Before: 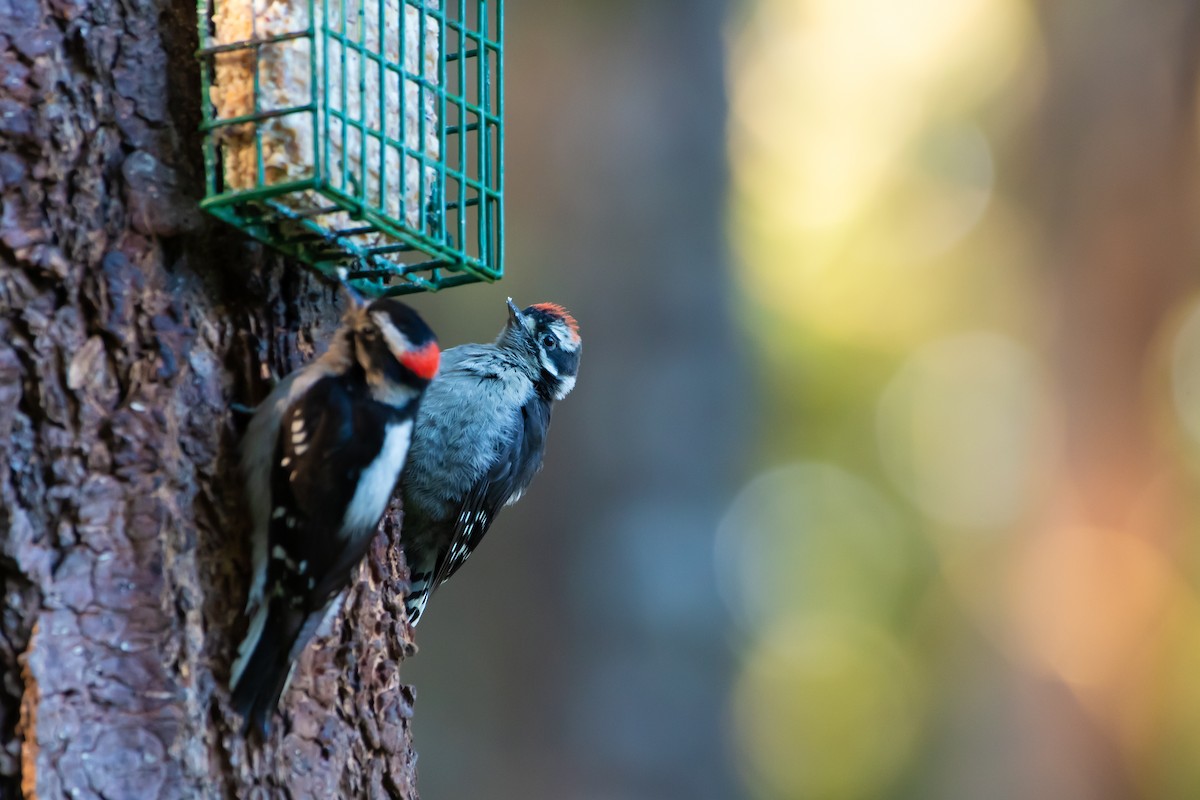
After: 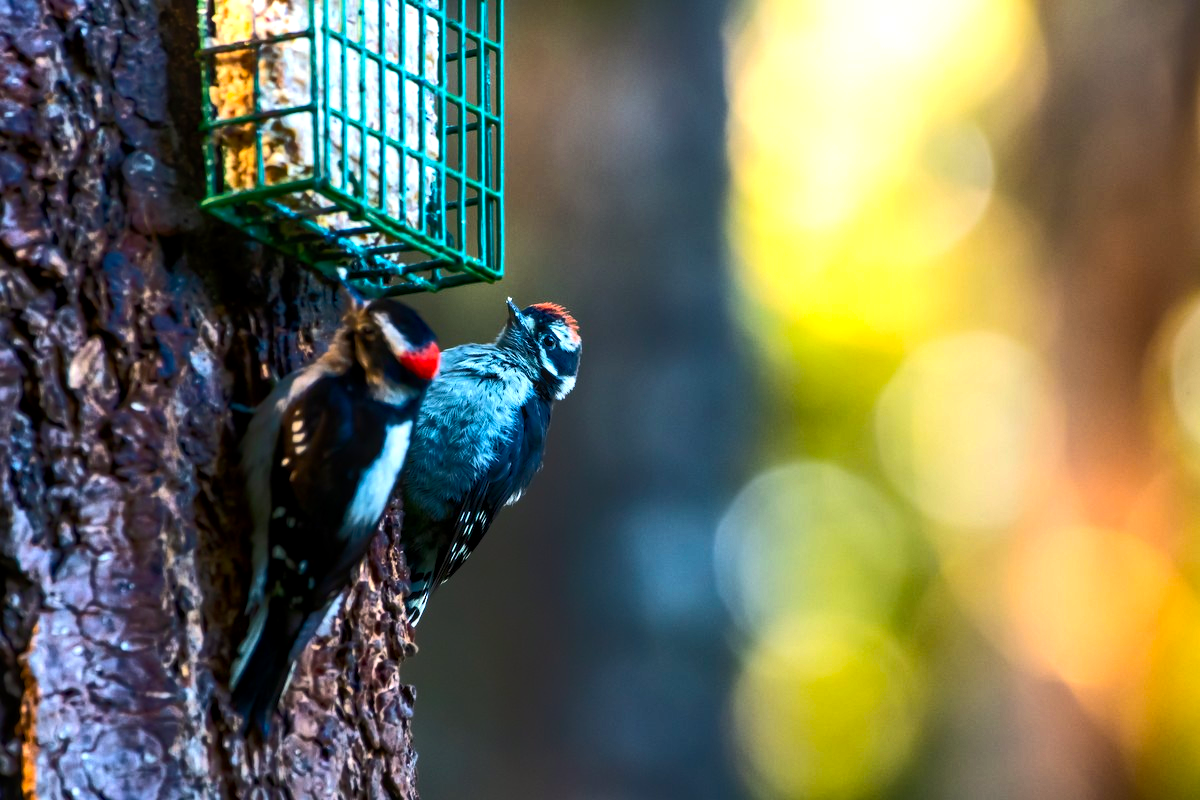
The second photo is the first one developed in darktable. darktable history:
color balance rgb: highlights gain › chroma 1.129%, highlights gain › hue 60.24°, linear chroma grading › global chroma 15.441%, perceptual saturation grading › global saturation 34.695%, perceptual saturation grading › highlights -24.82%, perceptual saturation grading › shadows 24.617%, perceptual brilliance grading › highlights 2.062%, perceptual brilliance grading › mid-tones -49.804%, perceptual brilliance grading › shadows -50.238%, global vibrance 14.925%
exposure: black level correction 0, exposure 0.7 EV, compensate exposure bias true, compensate highlight preservation false
local contrast: on, module defaults
contrast brightness saturation: saturation 0.128
